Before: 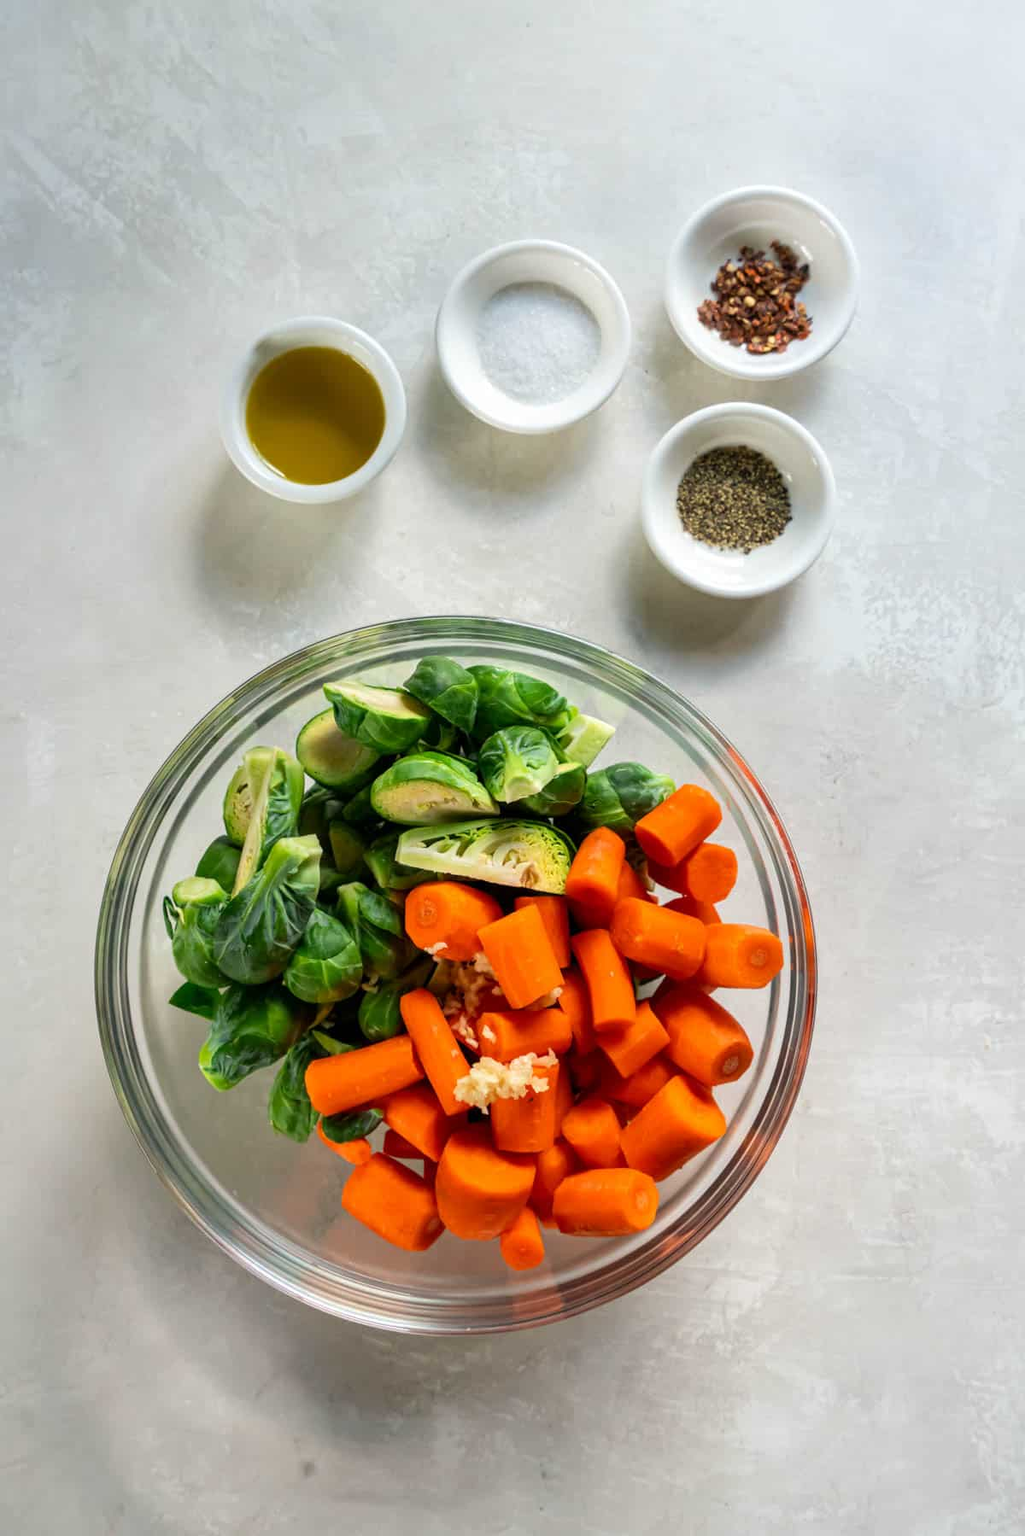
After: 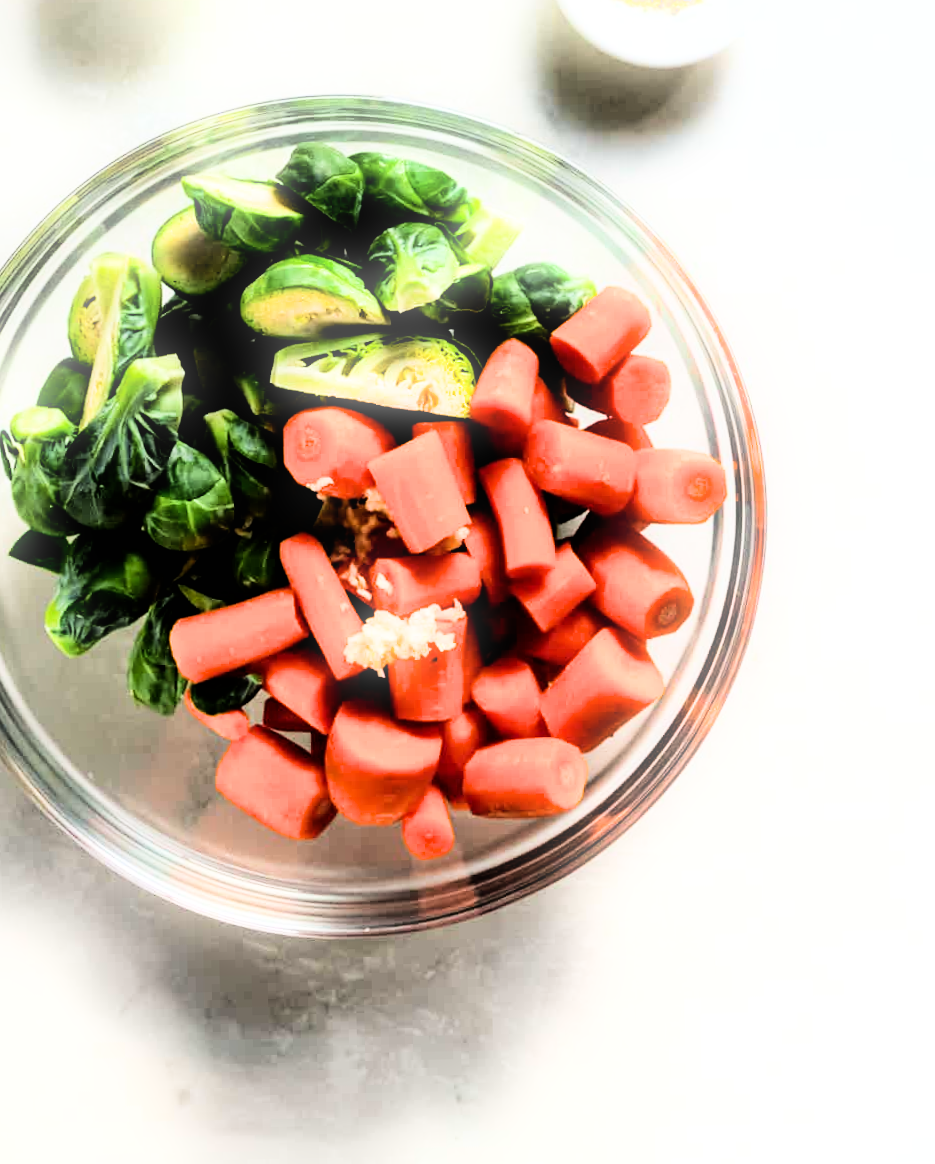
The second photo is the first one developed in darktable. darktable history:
tone equalizer: -8 EV -1.08 EV, -7 EV -1.01 EV, -6 EV -0.867 EV, -5 EV -0.578 EV, -3 EV 0.578 EV, -2 EV 0.867 EV, -1 EV 1.01 EV, +0 EV 1.08 EV, edges refinement/feathering 500, mask exposure compensation -1.57 EV, preserve details no
rotate and perspective: rotation -1.17°, automatic cropping off
crop and rotate: left 17.299%, top 35.115%, right 7.015%, bottom 1.024%
bloom: size 5%, threshold 95%, strength 15%
filmic rgb: black relative exposure -5 EV, white relative exposure 3.5 EV, hardness 3.19, contrast 1.4, highlights saturation mix -30%
